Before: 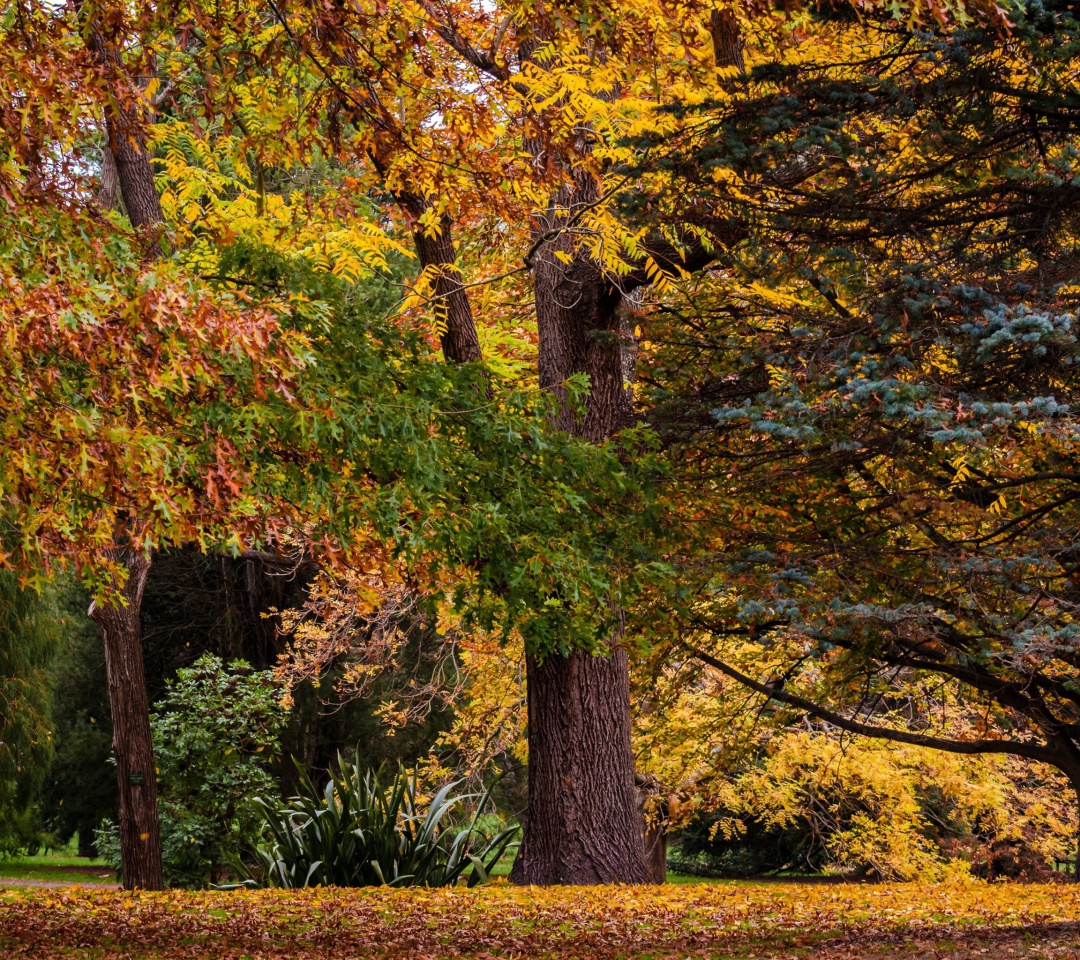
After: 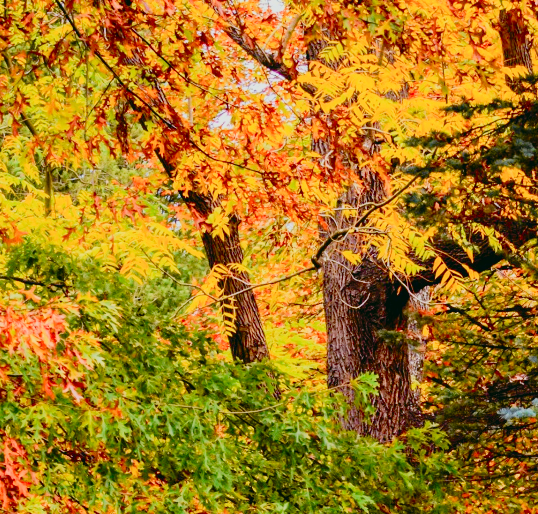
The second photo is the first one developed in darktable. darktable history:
crop: left 19.661%, right 30.457%, bottom 46.431%
levels: levels [0, 0.397, 0.955]
tone curve: curves: ch0 [(0, 0.003) (0.113, 0.081) (0.207, 0.184) (0.515, 0.612) (0.712, 0.793) (0.984, 0.961)]; ch1 [(0, 0) (0.172, 0.123) (0.317, 0.272) (0.414, 0.382) (0.476, 0.479) (0.505, 0.498) (0.534, 0.534) (0.621, 0.65) (0.709, 0.764) (1, 1)]; ch2 [(0, 0) (0.411, 0.424) (0.505, 0.505) (0.521, 0.524) (0.537, 0.57) (0.65, 0.699) (1, 1)], color space Lab, independent channels, preserve colors none
filmic rgb: black relative exposure -7.96 EV, white relative exposure 8.02 EV, hardness 2.44, latitude 9.24%, contrast 0.73, highlights saturation mix 9.22%, shadows ↔ highlights balance 1.75%
